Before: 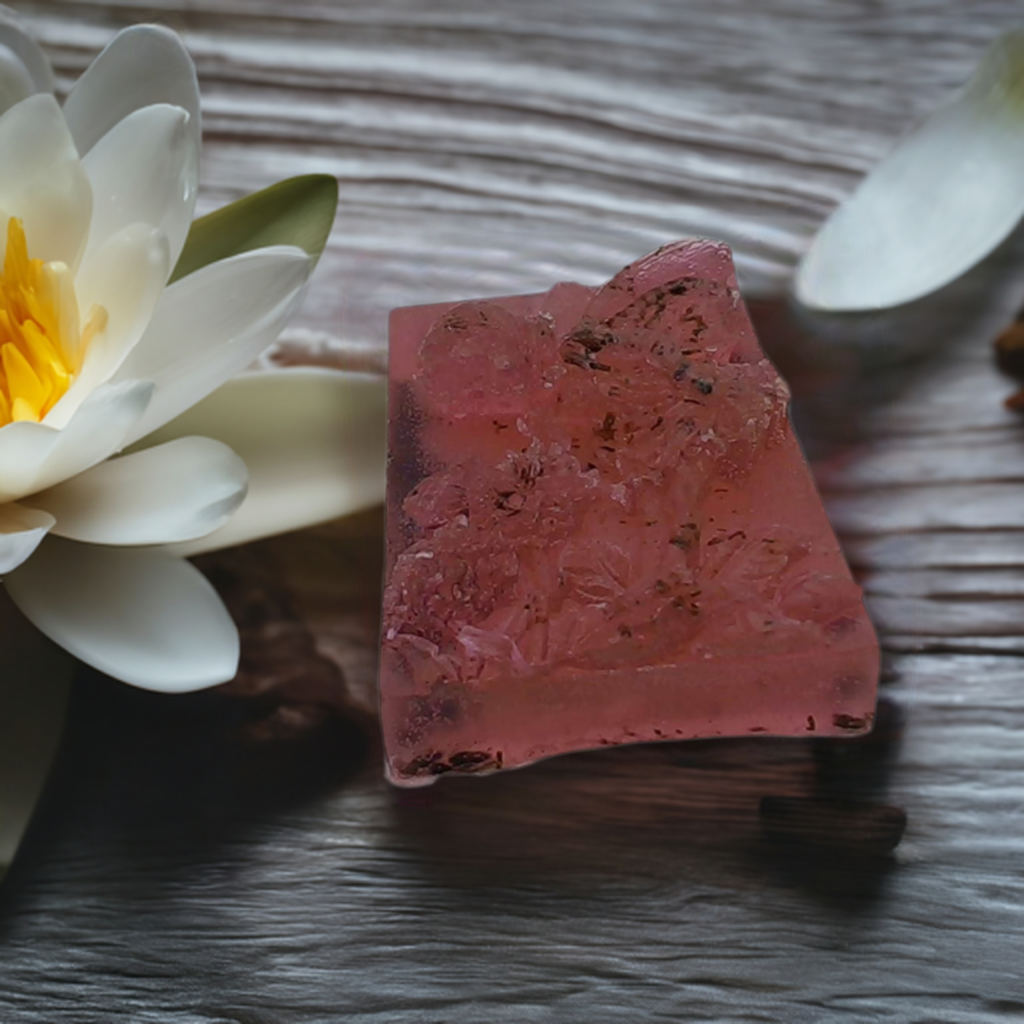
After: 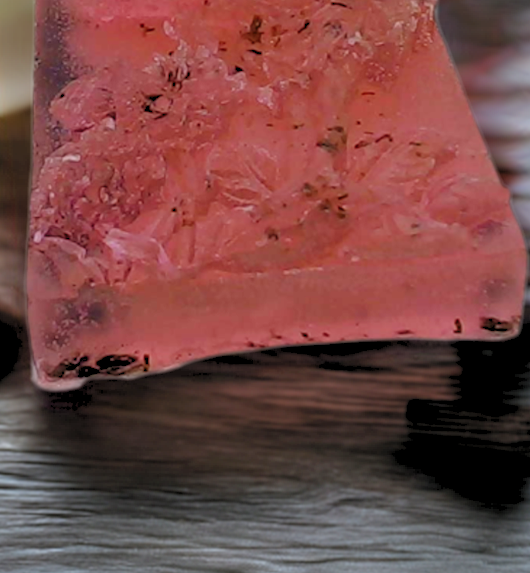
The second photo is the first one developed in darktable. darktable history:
levels: levels [0.093, 0.434, 0.988]
crop: left 34.479%, top 38.822%, right 13.718%, bottom 5.172%
